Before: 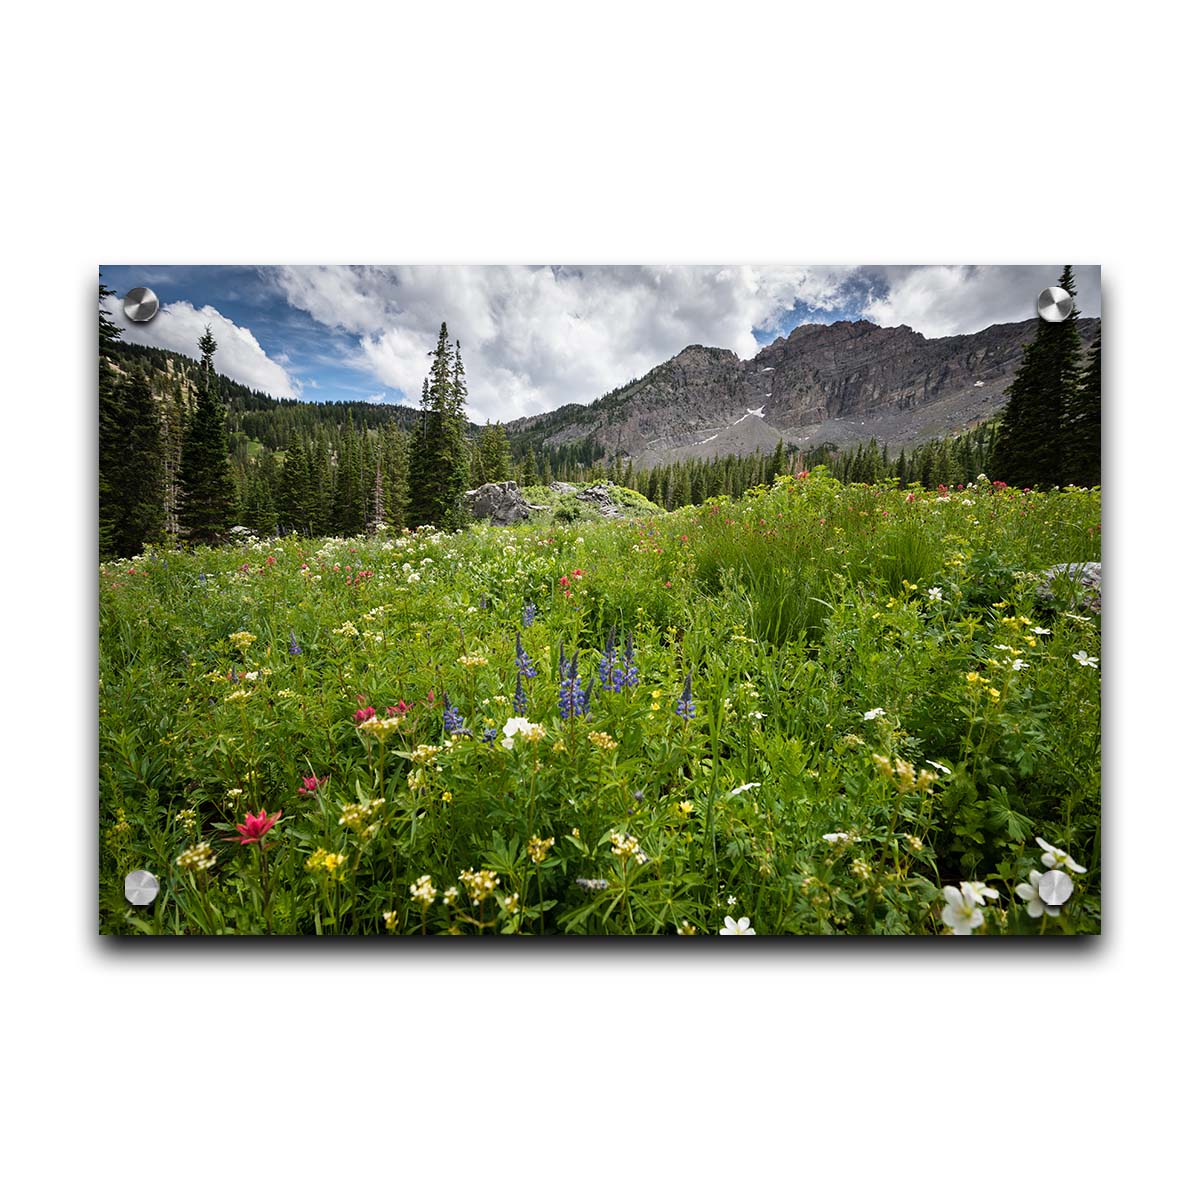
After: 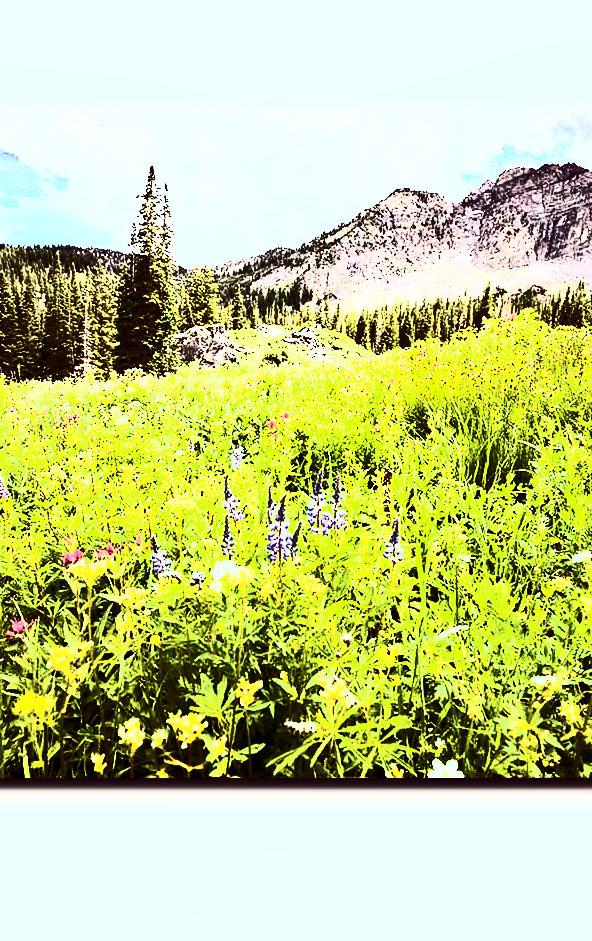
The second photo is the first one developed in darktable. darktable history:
crop and rotate: angle 0.023°, left 24.397%, top 13.124%, right 26.208%, bottom 8.427%
color balance rgb: shadows lift › luminance 0.695%, shadows lift › chroma 7.01%, shadows lift › hue 300.98°, power › chroma 1.568%, power › hue 26.67°, perceptual saturation grading › global saturation 5.296%, perceptual brilliance grading › highlights 5.031%, perceptual brilliance grading › shadows -9.937%
haze removal: compatibility mode true, adaptive false
contrast brightness saturation: contrast 0.929, brightness 0.194
shadows and highlights: soften with gaussian
exposure: black level correction 0.001, exposure 1.313 EV, compensate highlight preservation false
tone equalizer: -8 EV -0.442 EV, -7 EV -0.354 EV, -6 EV -0.308 EV, -5 EV -0.248 EV, -3 EV 0.234 EV, -2 EV 0.35 EV, -1 EV 0.387 EV, +0 EV 0.396 EV, edges refinement/feathering 500, mask exposure compensation -1.57 EV, preserve details no
